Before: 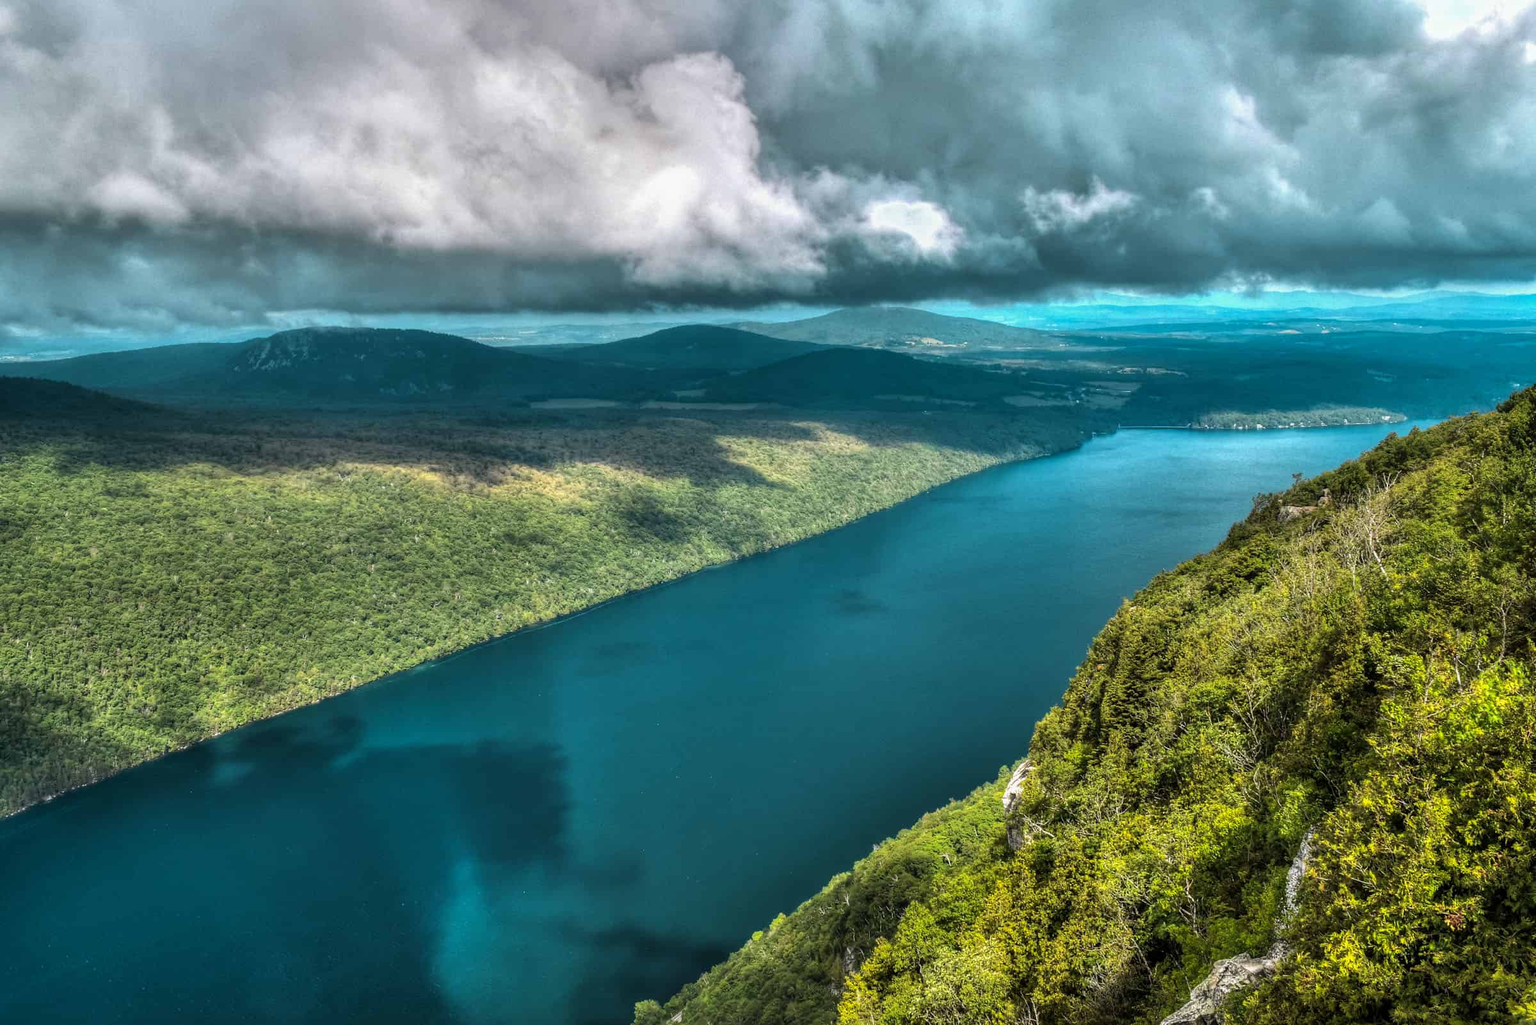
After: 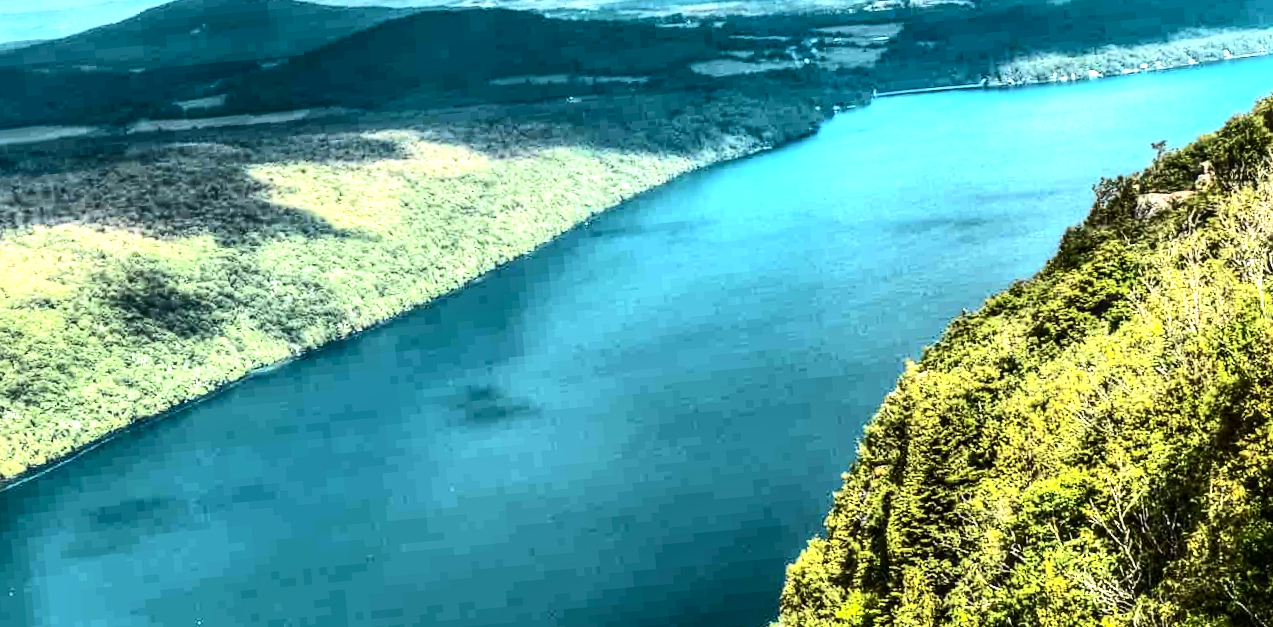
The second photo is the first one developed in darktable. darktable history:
tone equalizer: -8 EV -0.75 EV, -7 EV -0.7 EV, -6 EV -0.6 EV, -5 EV -0.4 EV, -3 EV 0.4 EV, -2 EV 0.6 EV, -1 EV 0.7 EV, +0 EV 0.75 EV, edges refinement/feathering 500, mask exposure compensation -1.57 EV, preserve details no
local contrast: detail 130%
white balance: red 0.986, blue 1.01
crop: left 36.607%, top 34.735%, right 13.146%, bottom 30.611%
exposure: exposure 0.661 EV, compensate highlight preservation false
rotate and perspective: rotation -5.2°, automatic cropping off
contrast brightness saturation: contrast 0.28
